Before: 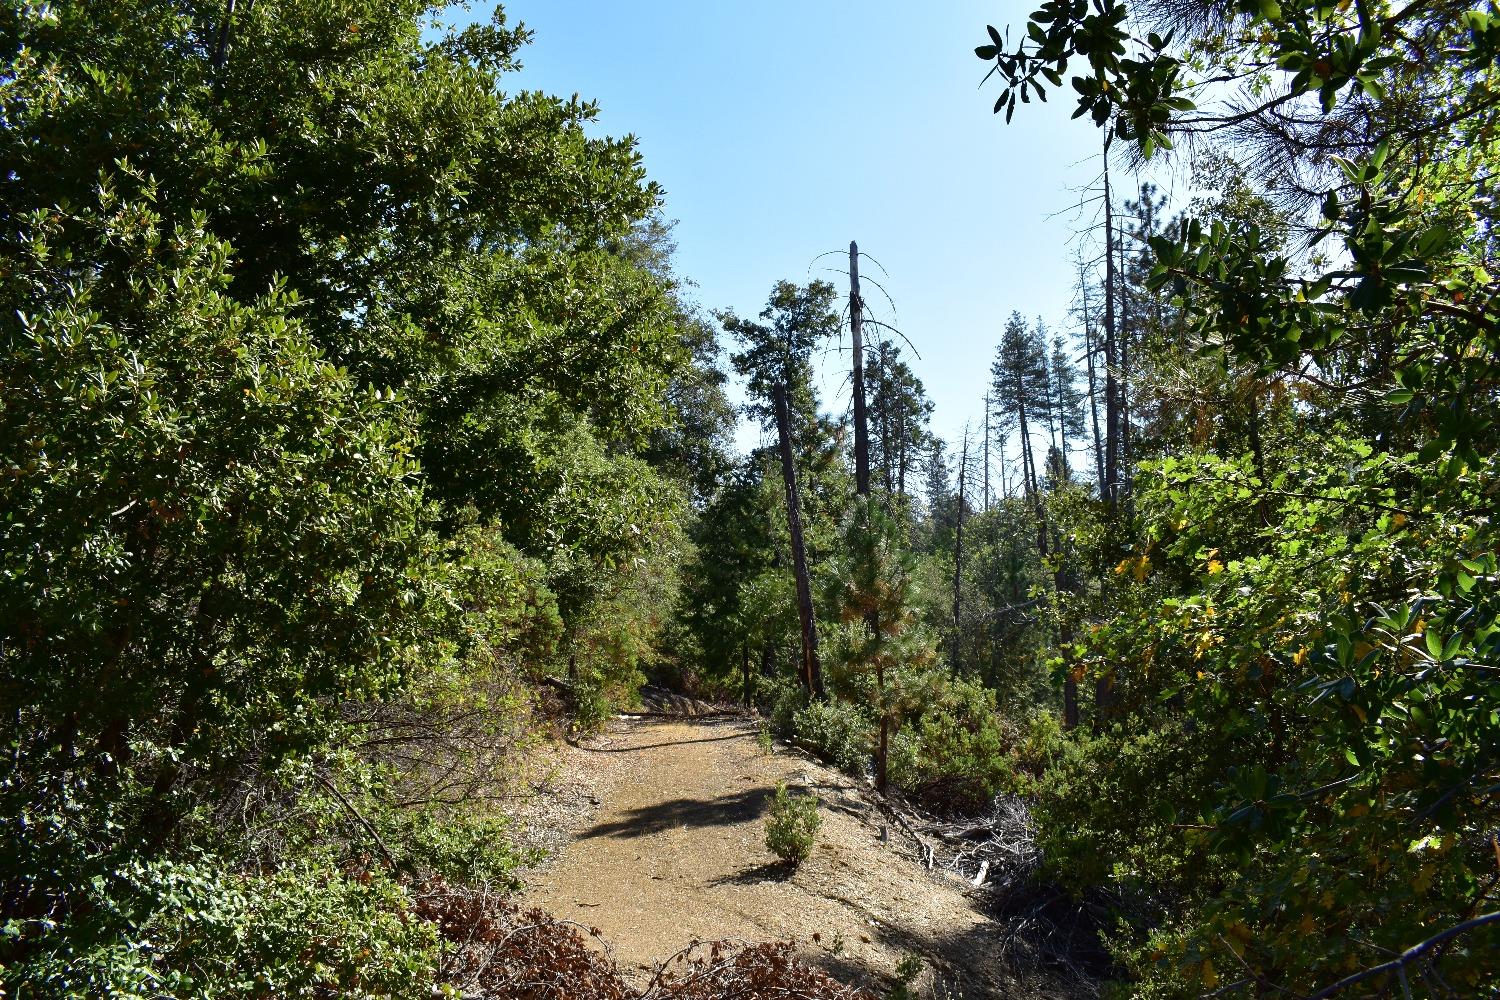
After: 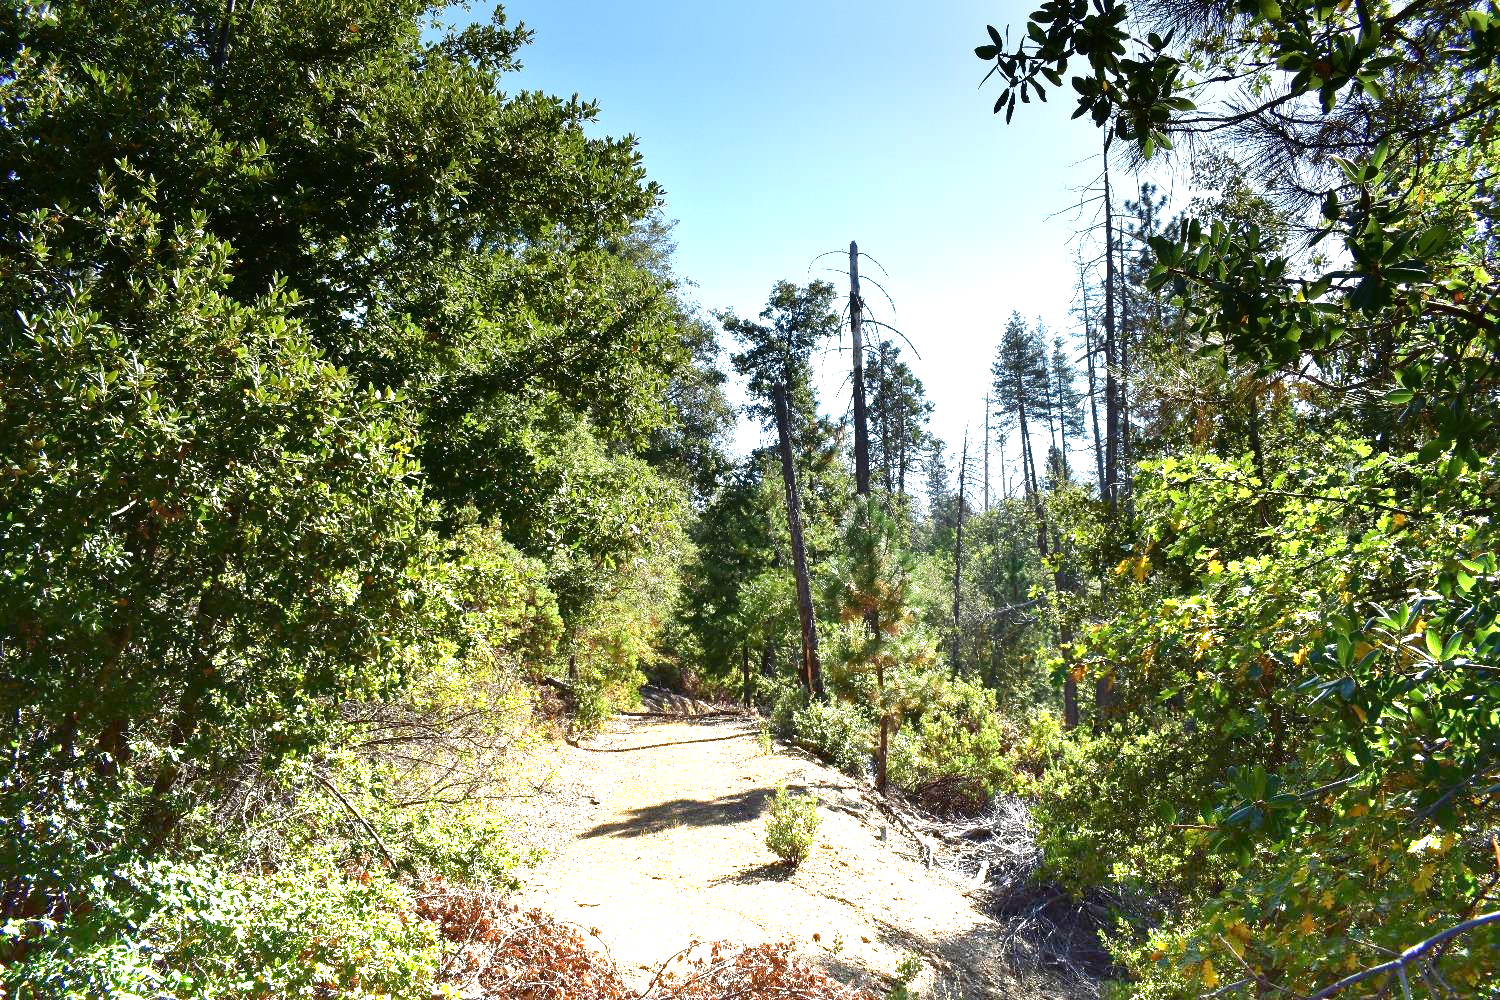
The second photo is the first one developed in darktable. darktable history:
graduated density: density -3.9 EV
